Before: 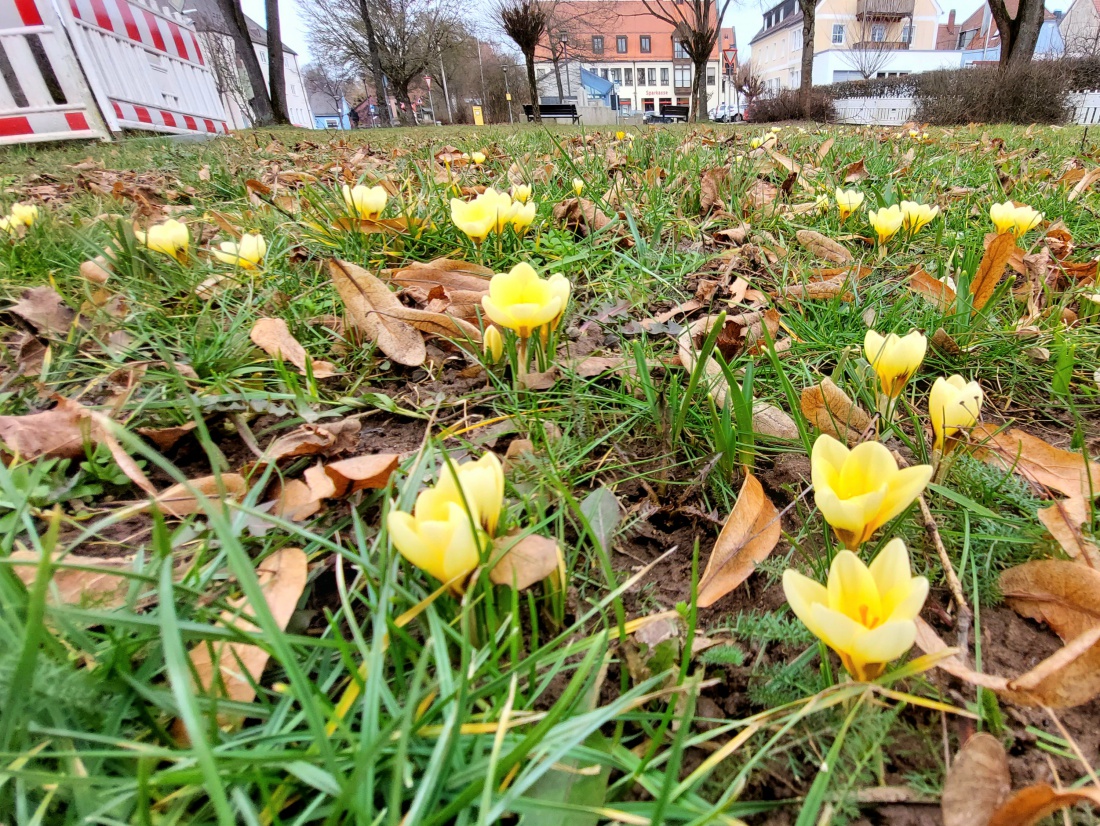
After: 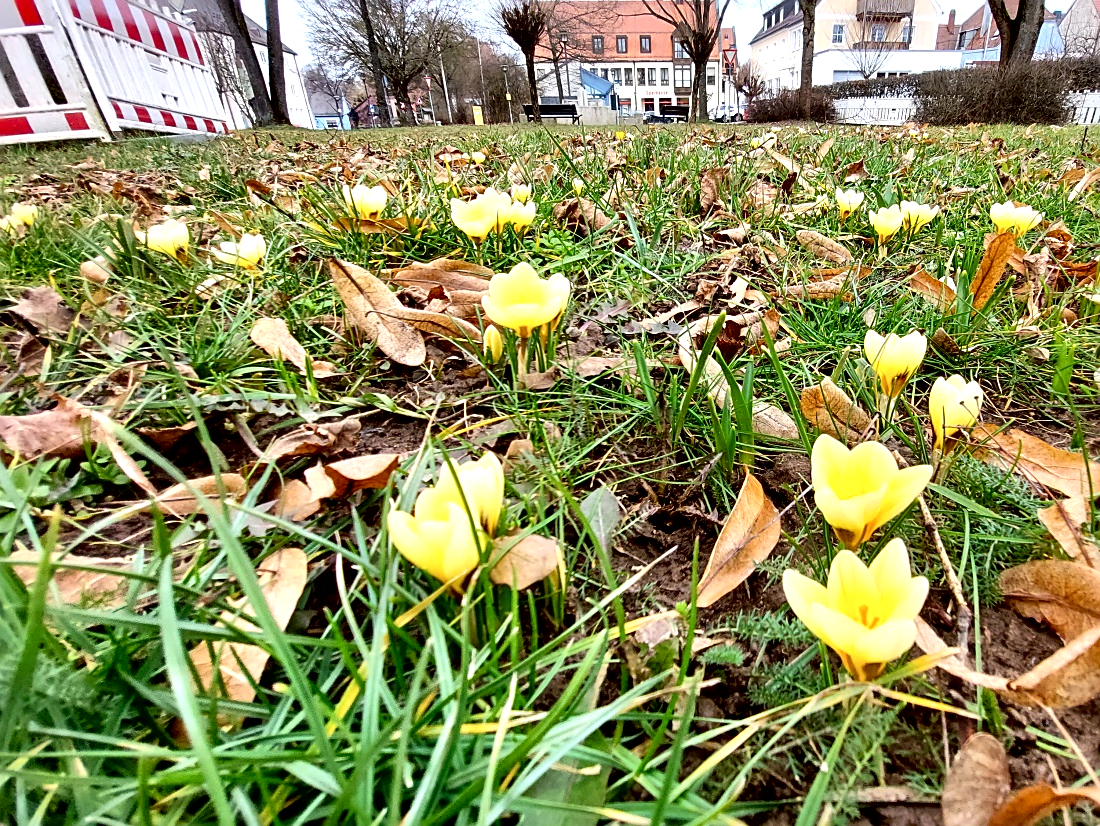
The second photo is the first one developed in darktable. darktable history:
exposure: black level correction 0.007, exposure 0.159 EV, compensate exposure bias true, compensate highlight preservation false
local contrast: mode bilateral grid, contrast 44, coarseness 69, detail 214%, midtone range 0.2
sharpen: on, module defaults
